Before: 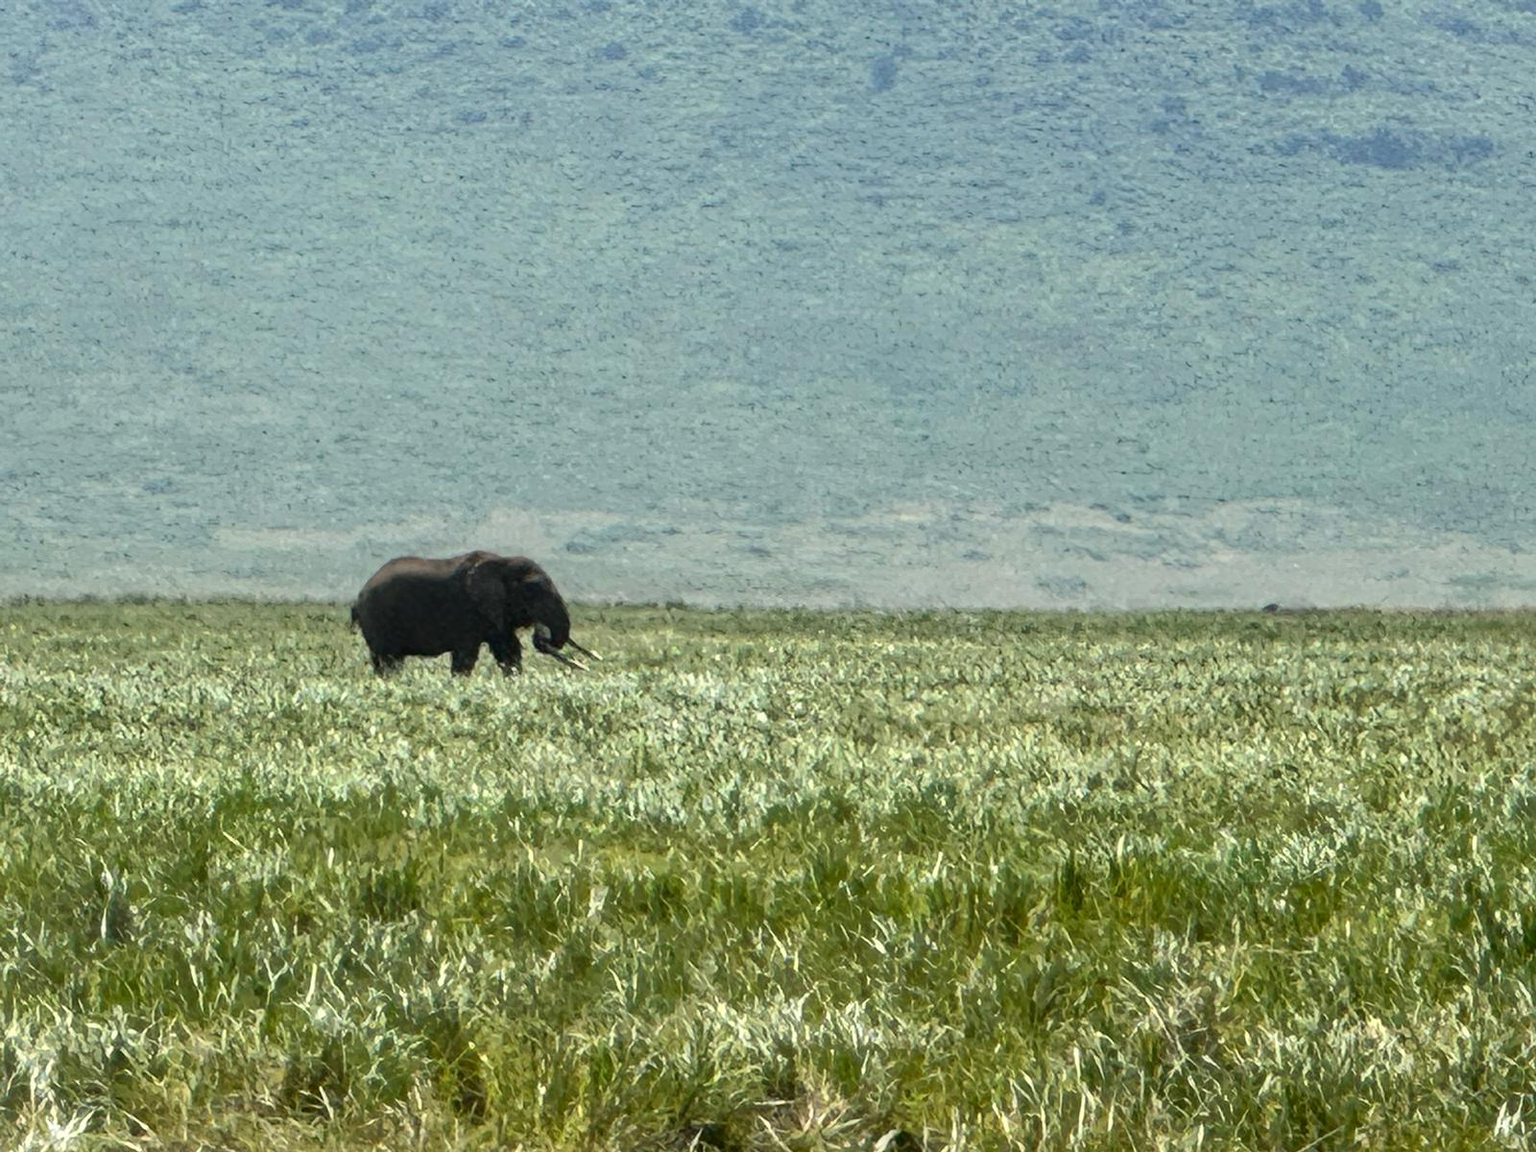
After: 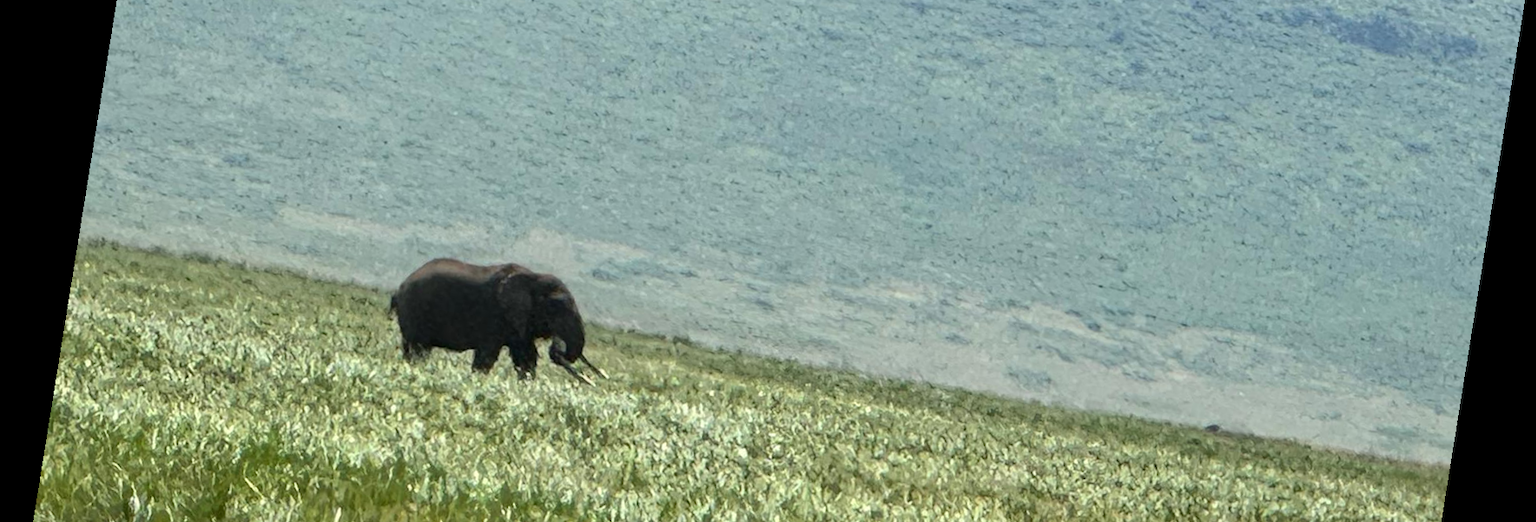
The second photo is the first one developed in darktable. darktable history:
crop and rotate: top 23.84%, bottom 34.294%
rotate and perspective: rotation 9.12°, automatic cropping off
